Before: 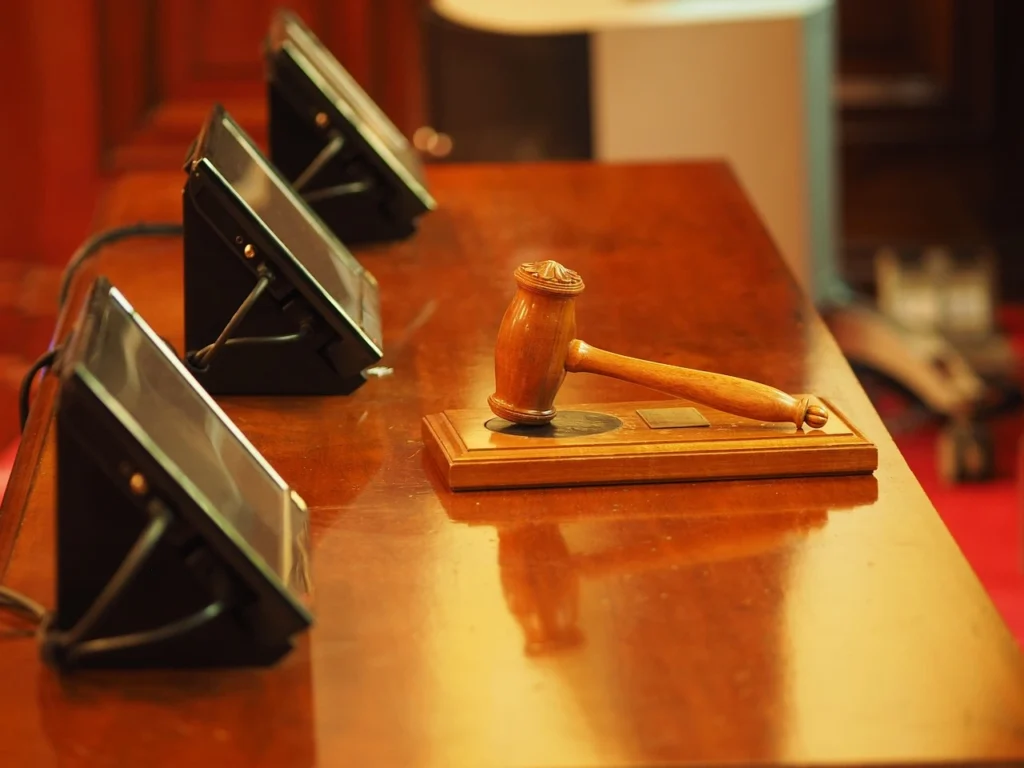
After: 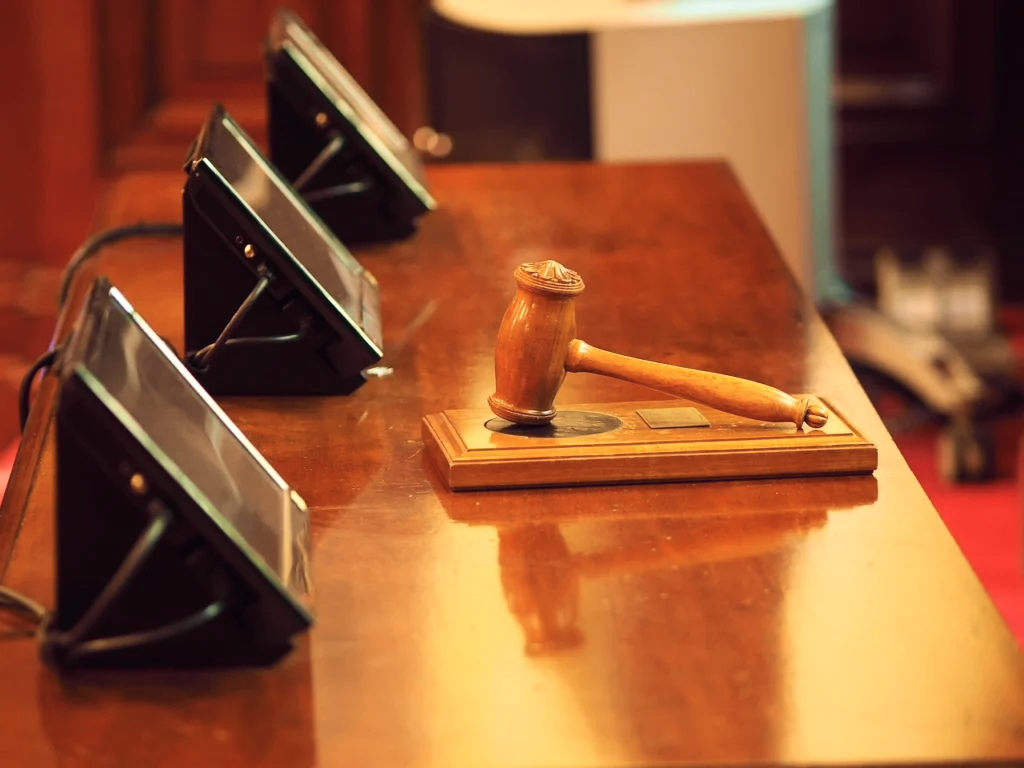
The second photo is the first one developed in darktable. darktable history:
tone curve: curves: ch0 [(0, 0) (0.822, 0.825) (0.994, 0.955)]; ch1 [(0, 0) (0.226, 0.261) (0.383, 0.397) (0.46, 0.46) (0.498, 0.501) (0.524, 0.543) (0.578, 0.575) (1, 1)]; ch2 [(0, 0) (0.438, 0.456) (0.5, 0.495) (0.547, 0.515) (0.597, 0.58) (0.629, 0.603) (1, 1)], color space Lab, independent channels, preserve colors none
color zones: mix -62.47%
tone equalizer: -8 EV -0.417 EV, -7 EV -0.389 EV, -6 EV -0.333 EV, -5 EV -0.222 EV, -3 EV 0.222 EV, -2 EV 0.333 EV, -1 EV 0.389 EV, +0 EV 0.417 EV, edges refinement/feathering 500, mask exposure compensation -1.57 EV, preserve details no
